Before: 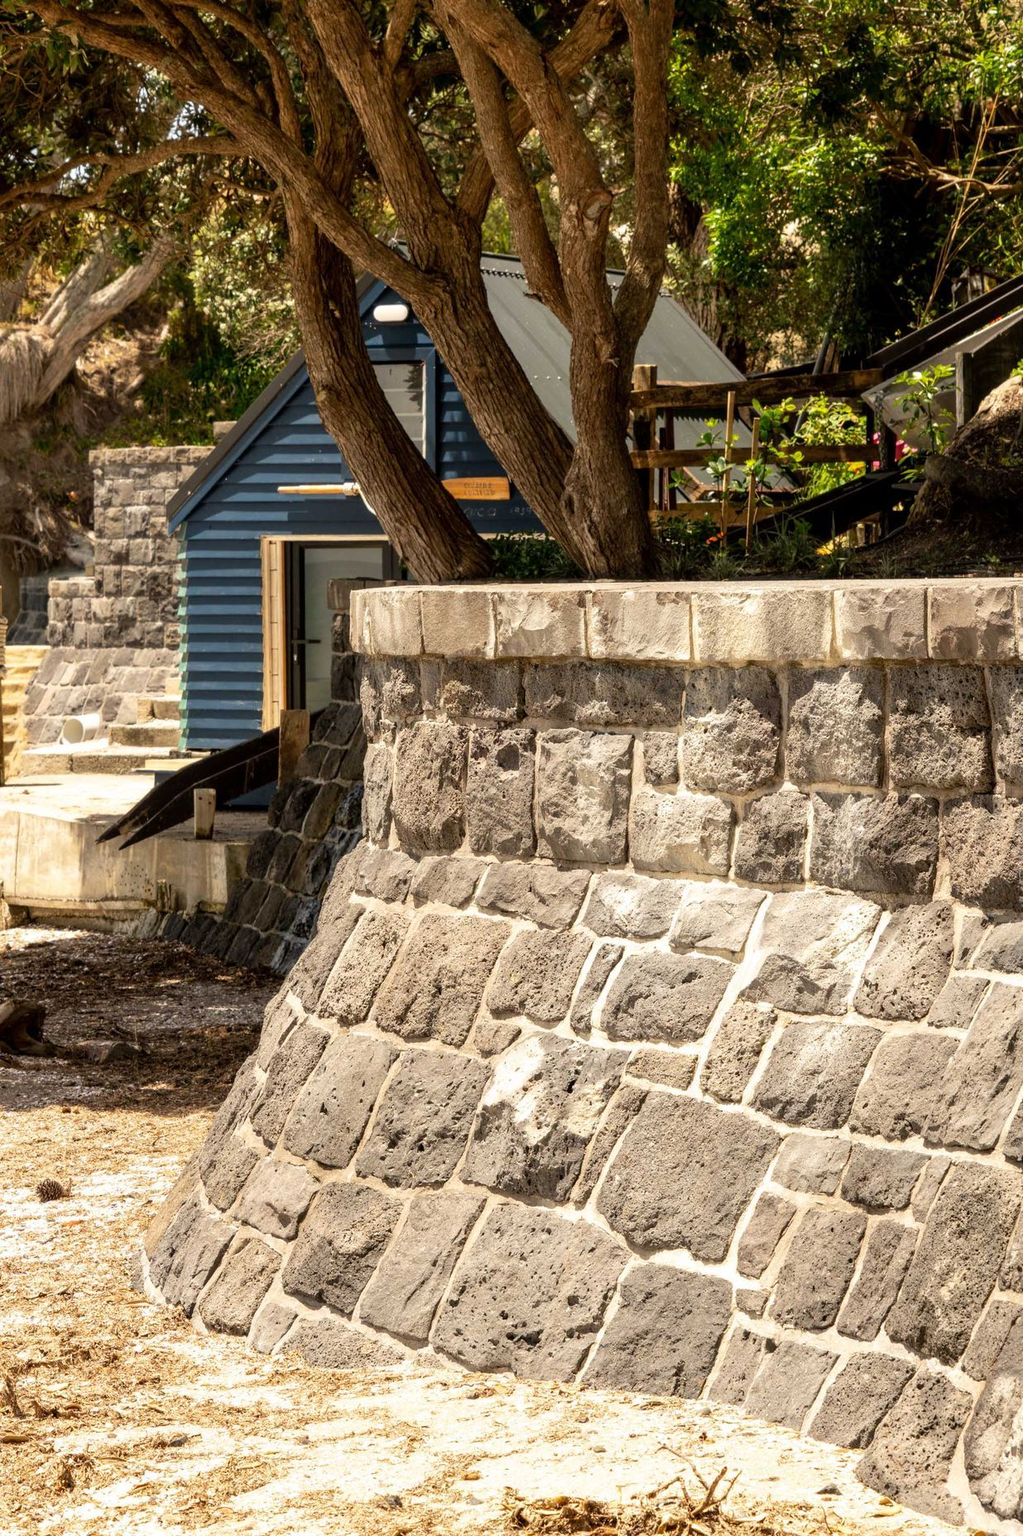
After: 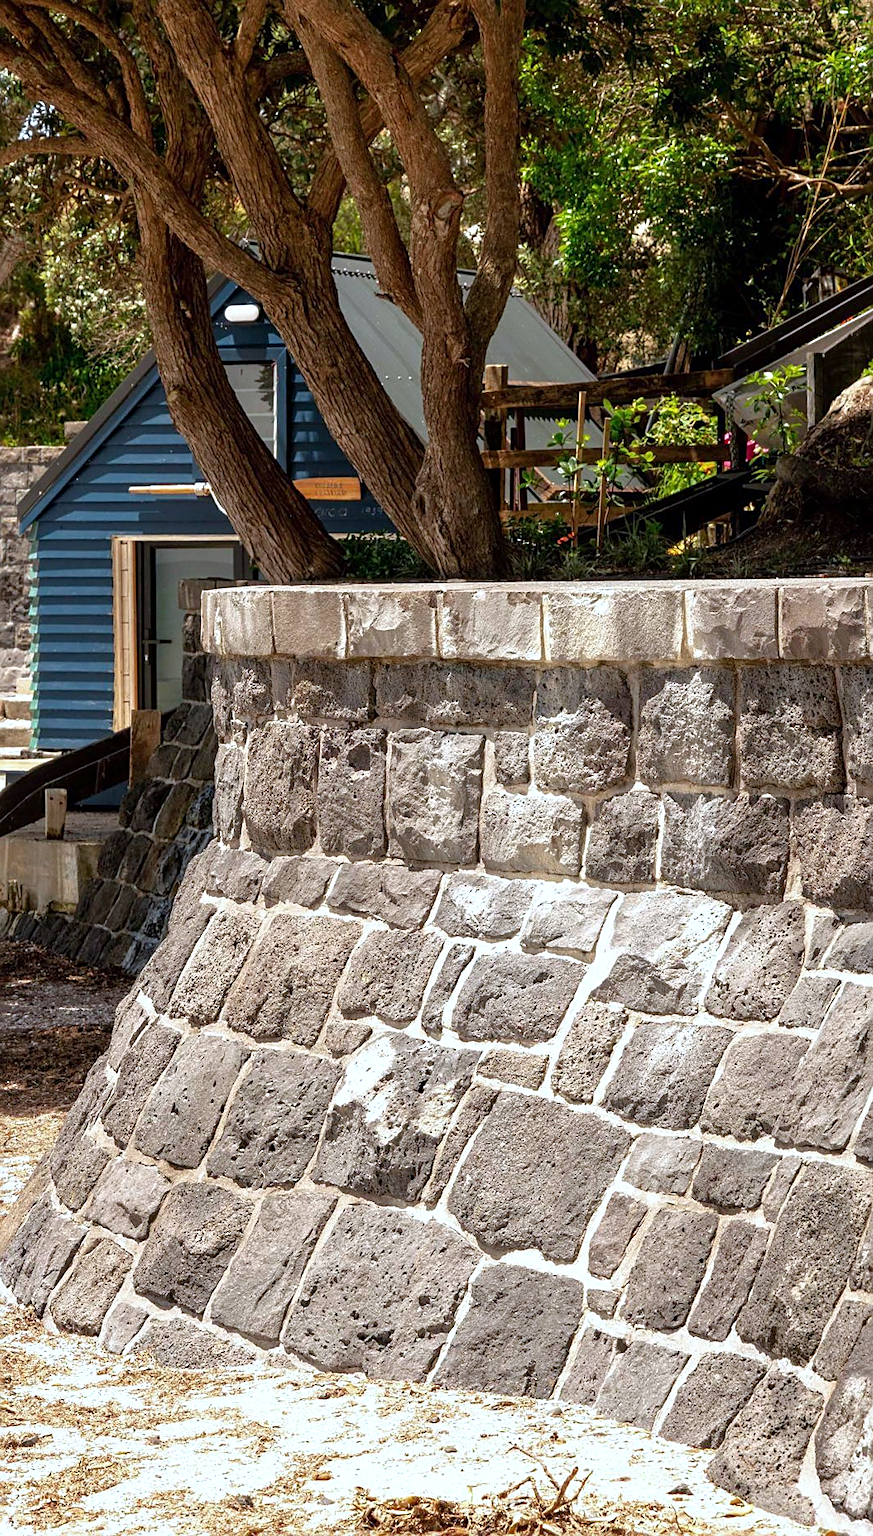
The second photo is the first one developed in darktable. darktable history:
tone equalizer: -8 EV -0.001 EV, -7 EV 0.001 EV, -6 EV -0.002 EV, -5 EV -0.008 EV, -4 EV -0.073 EV, -3 EV -0.221 EV, -2 EV -0.277 EV, -1 EV 0.085 EV, +0 EV 0.283 EV, edges refinement/feathering 500, mask exposure compensation -1.57 EV, preserve details no
sharpen: on, module defaults
color calibration: output R [0.946, 0.065, -0.013, 0], output G [-0.246, 1.264, -0.017, 0], output B [0.046, -0.098, 1.05, 0], illuminant custom, x 0.371, y 0.381, temperature 4283.49 K, gamut compression 0.992
crop and rotate: left 14.574%
